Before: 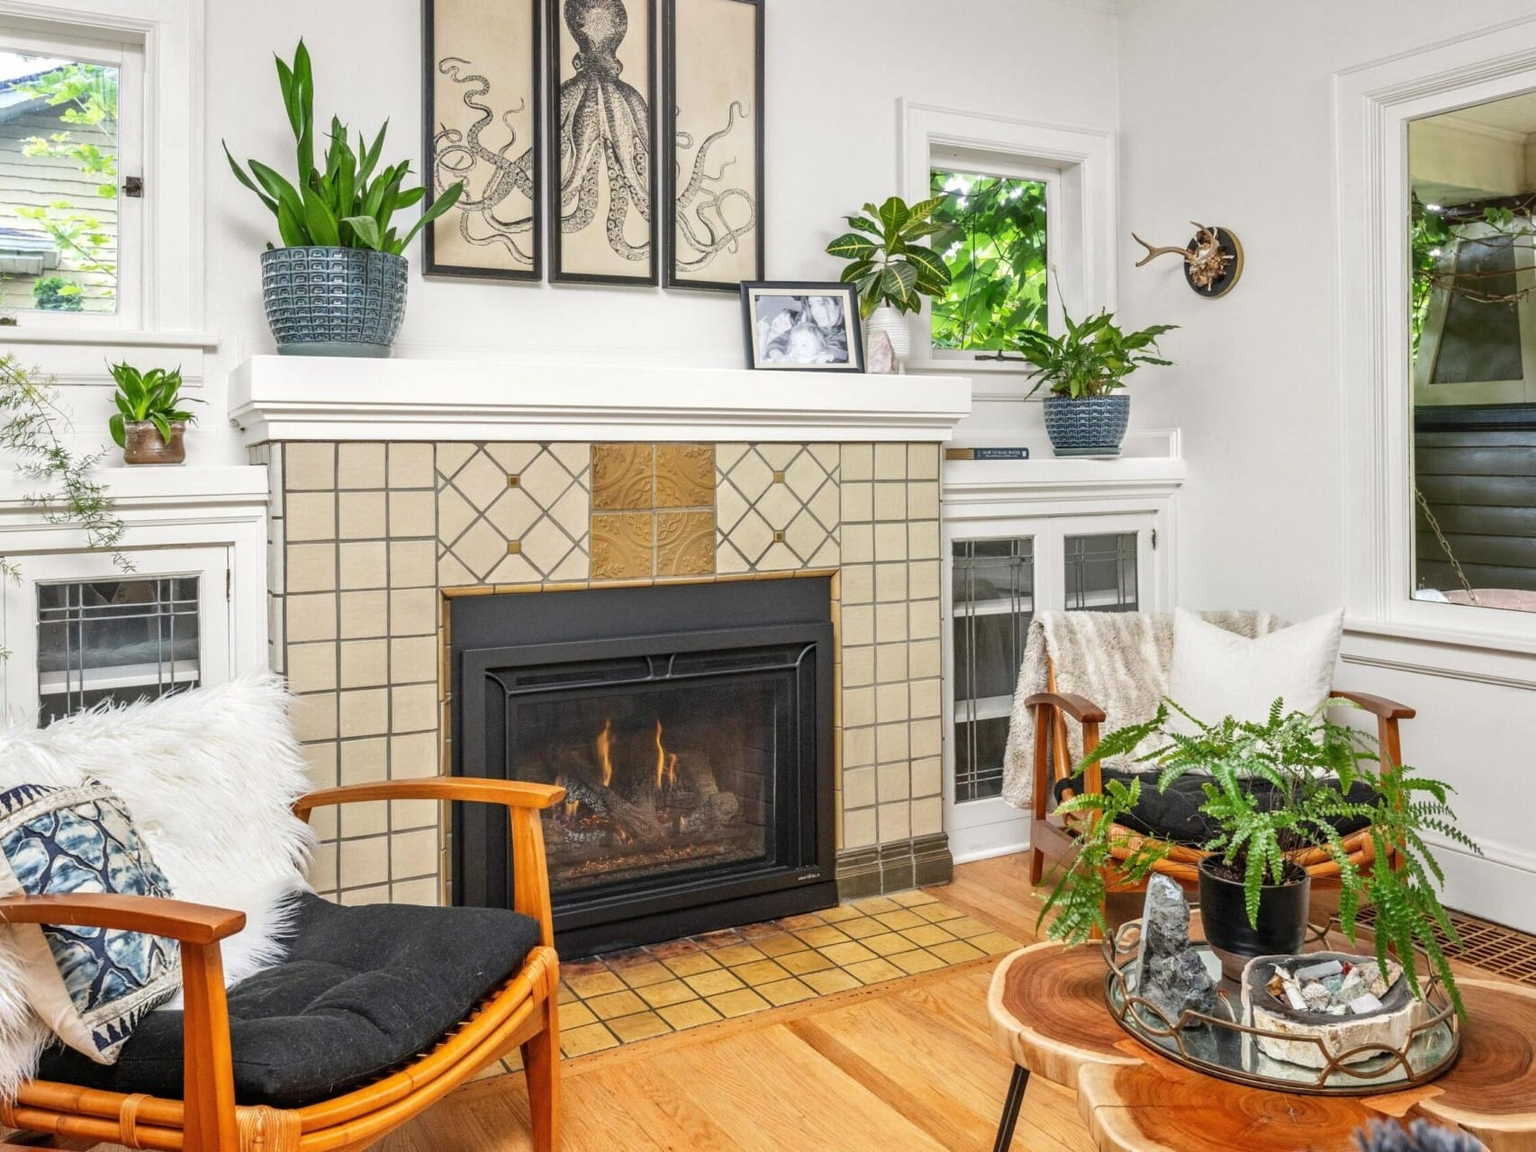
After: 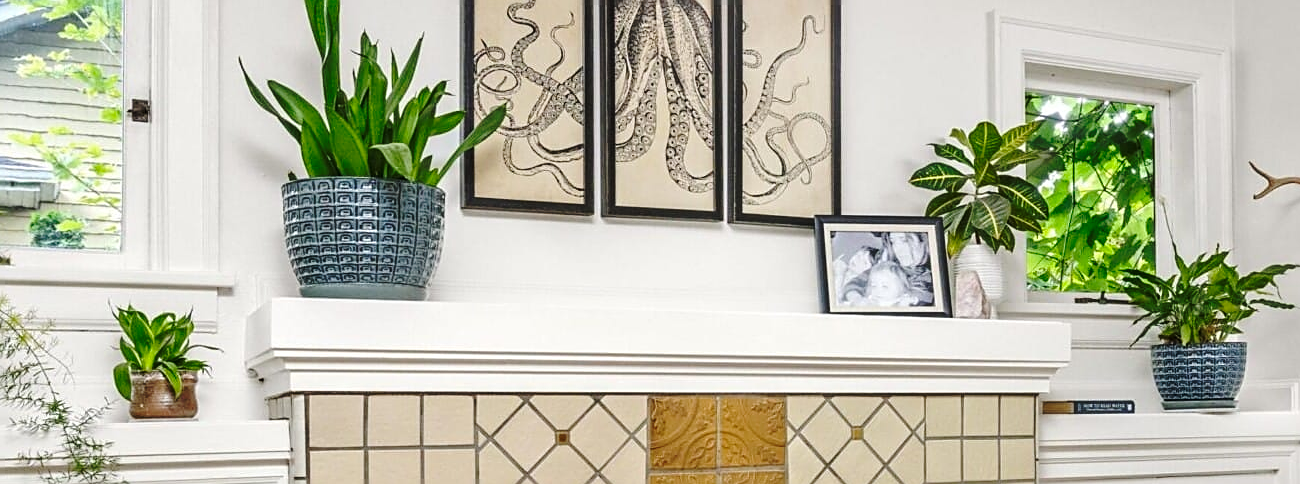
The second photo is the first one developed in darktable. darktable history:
sharpen: on, module defaults
base curve: curves: ch0 [(0, 0) (0.073, 0.04) (0.157, 0.139) (0.492, 0.492) (0.758, 0.758) (1, 1)], preserve colors none
crop: left 0.527%, top 7.649%, right 23.247%, bottom 54.474%
